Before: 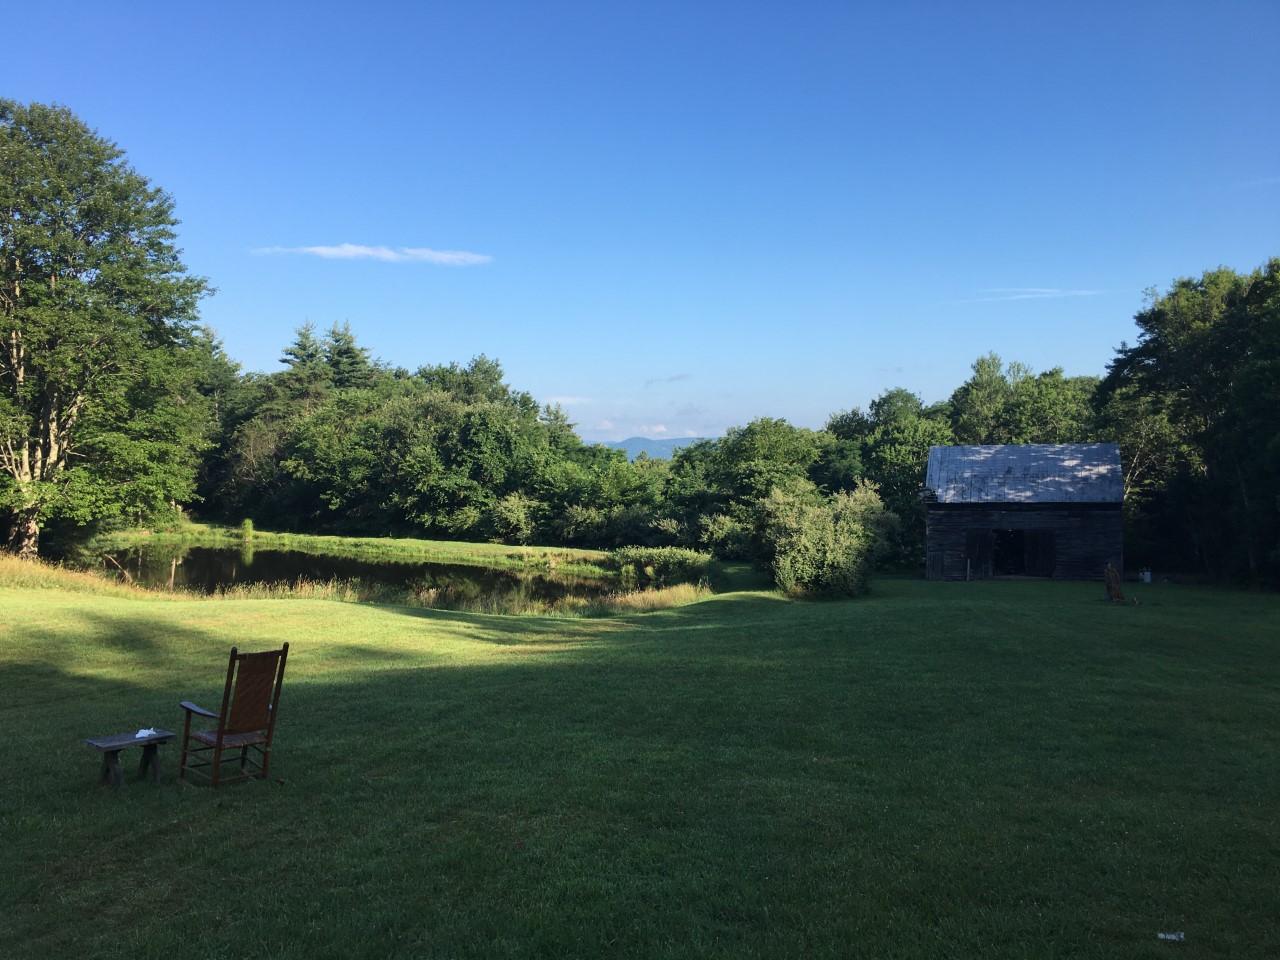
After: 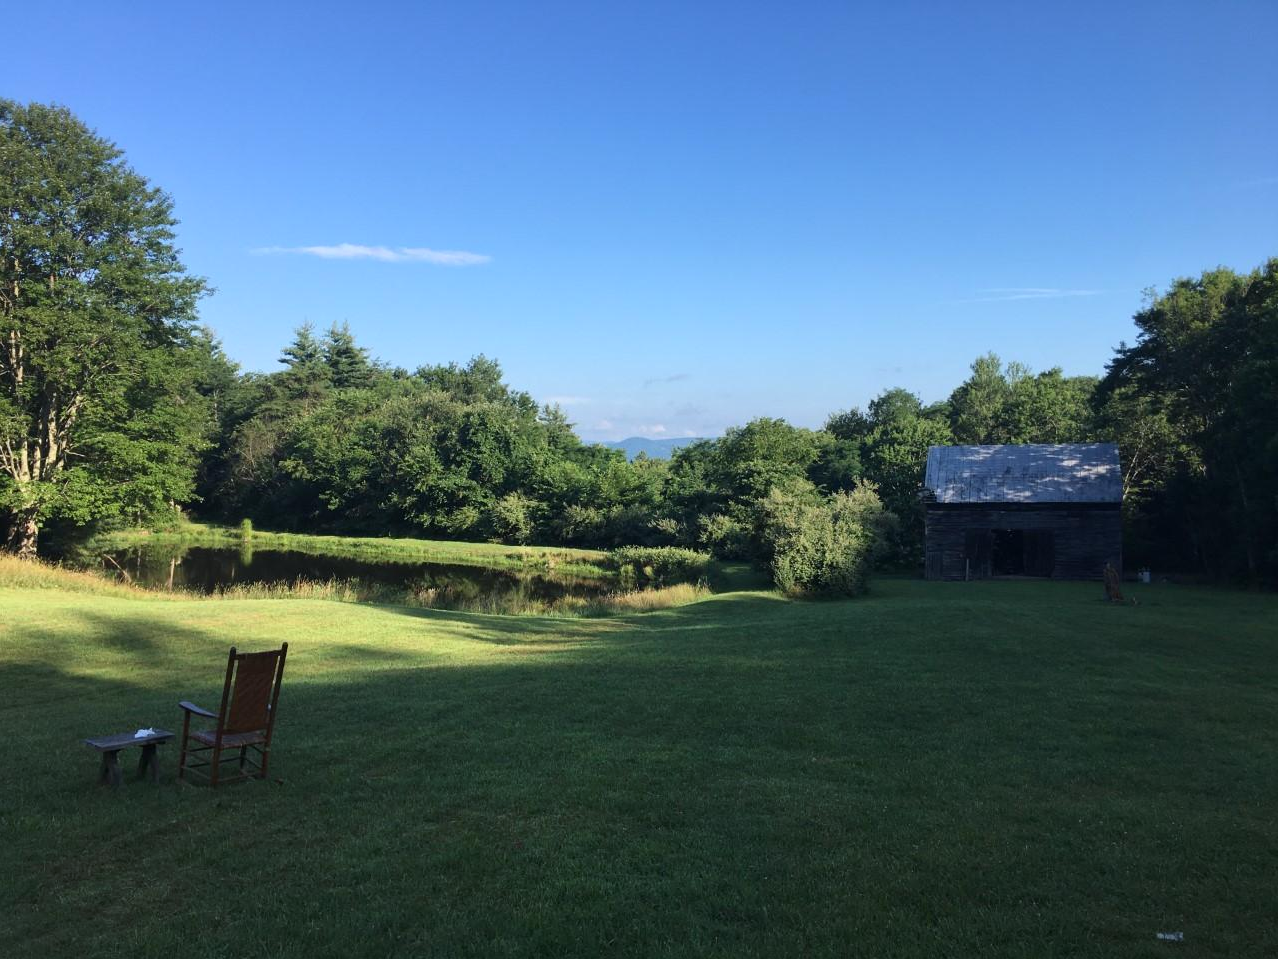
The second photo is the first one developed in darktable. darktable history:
white balance: red 0.988, blue 1.017
tone equalizer: on, module defaults
crop and rotate: left 0.126%
